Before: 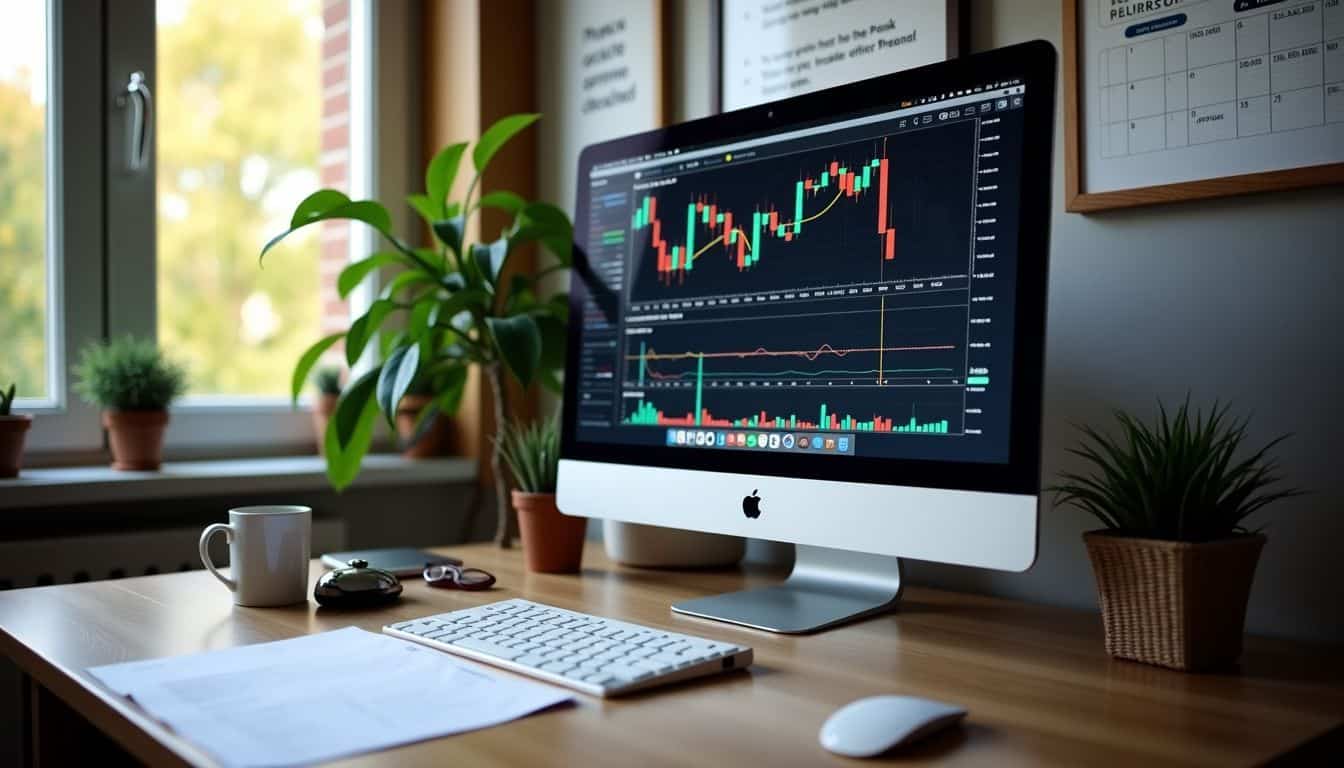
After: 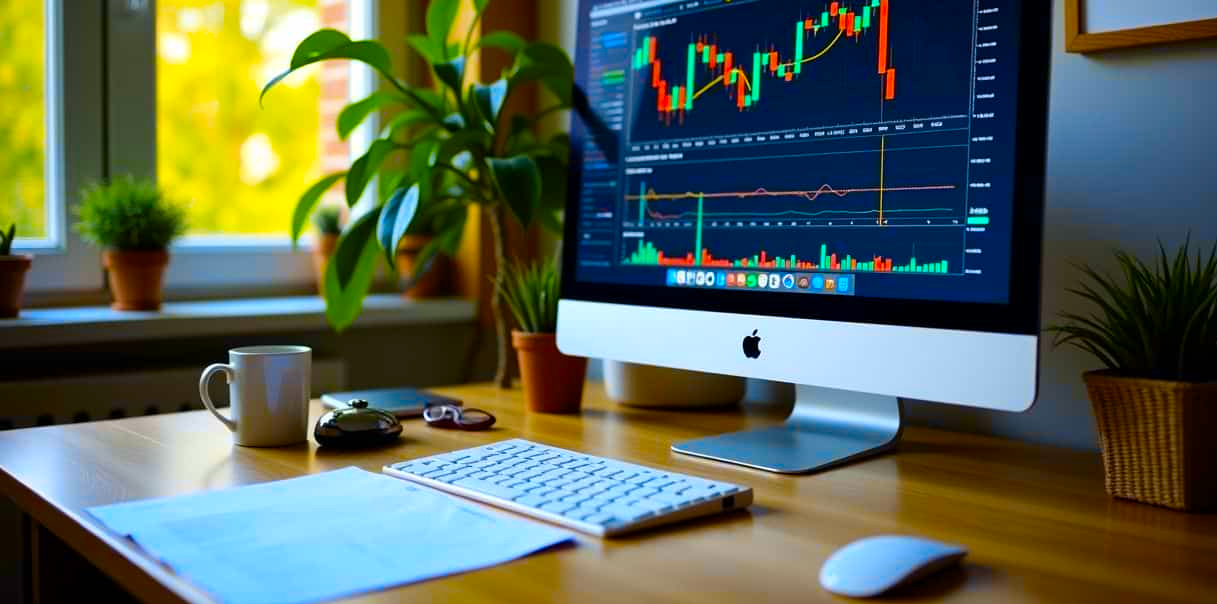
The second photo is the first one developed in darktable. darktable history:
color contrast: green-magenta contrast 1.12, blue-yellow contrast 1.95, unbound 0
color balance rgb: linear chroma grading › global chroma 15%, perceptual saturation grading › global saturation 30%
crop: top 20.916%, right 9.437%, bottom 0.316%
